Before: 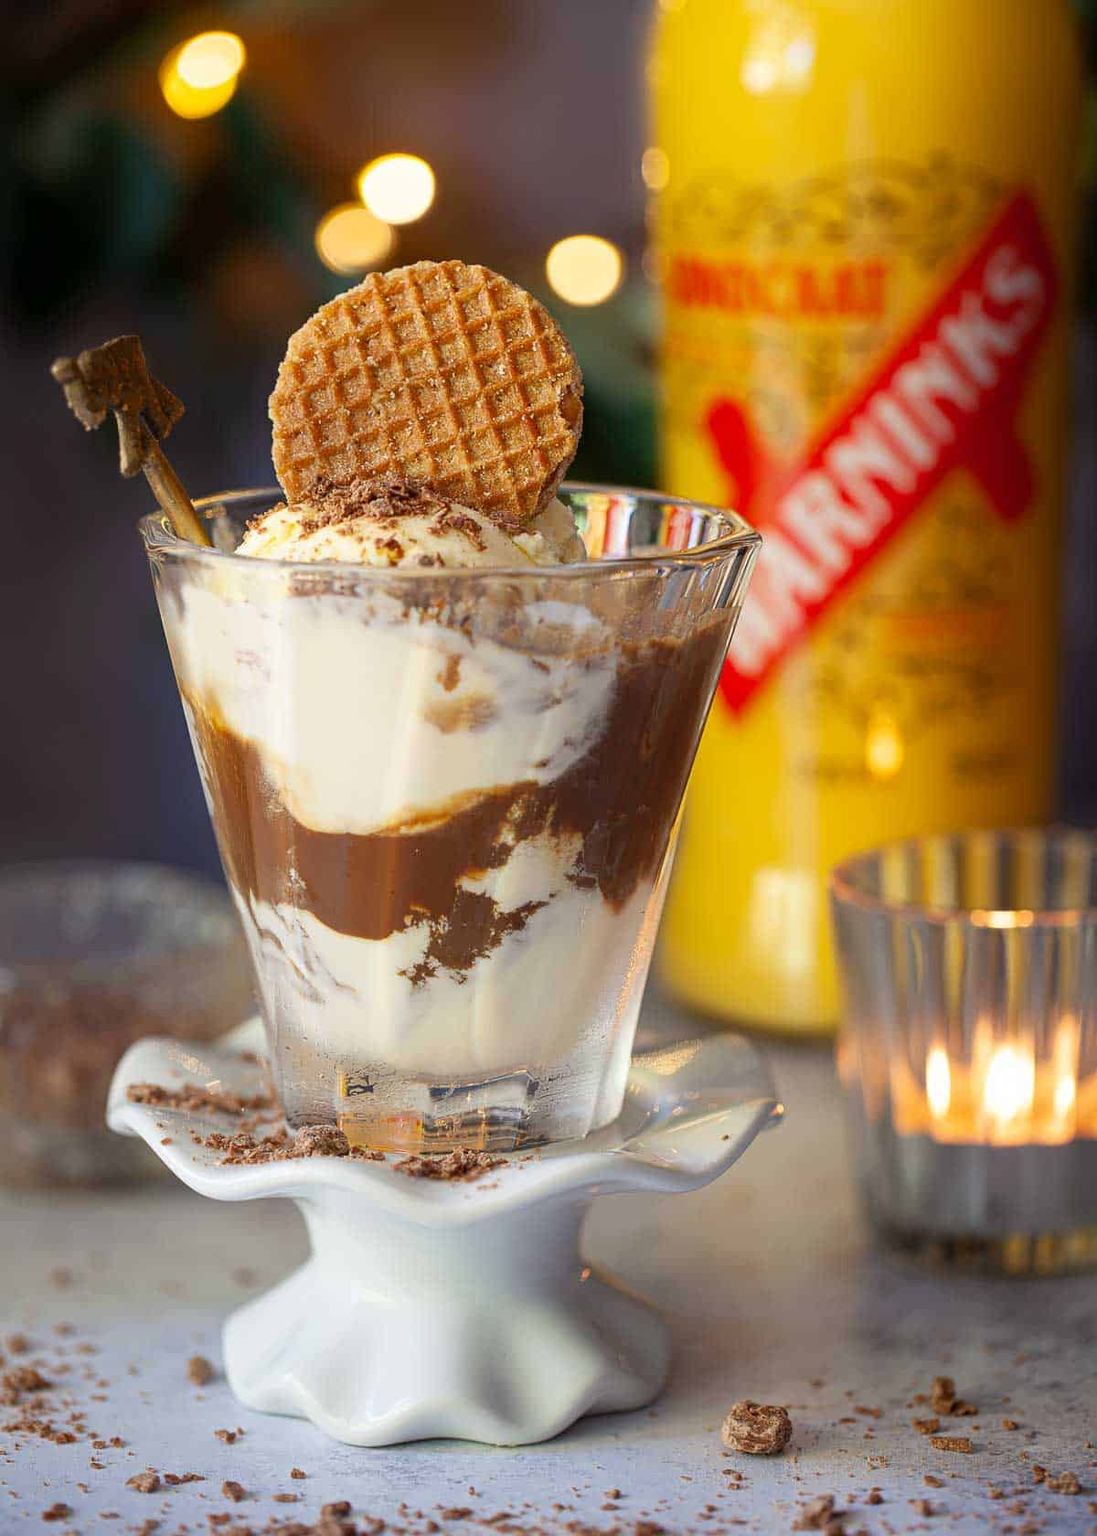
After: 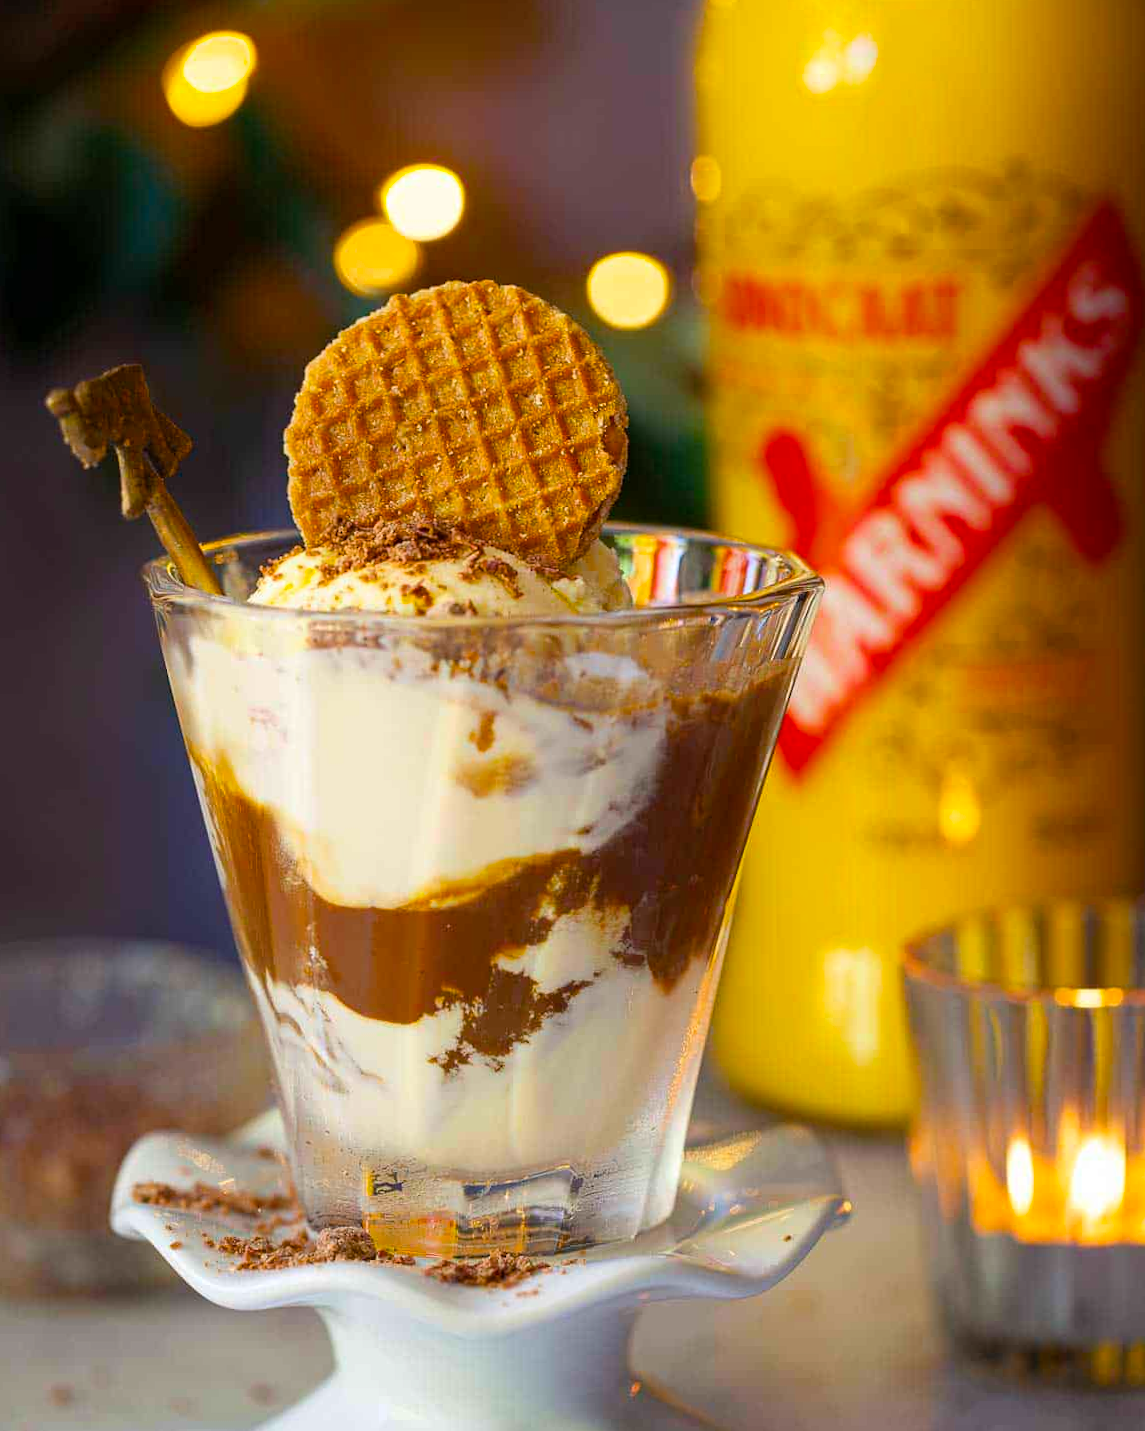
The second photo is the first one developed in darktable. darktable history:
crop and rotate: angle 0.288°, left 0.346%, right 3.534%, bottom 14.218%
color balance rgb: shadows lift › luminance 0.989%, shadows lift › chroma 0.134%, shadows lift › hue 17.34°, perceptual saturation grading › global saturation 19.945%, global vibrance 42.235%
